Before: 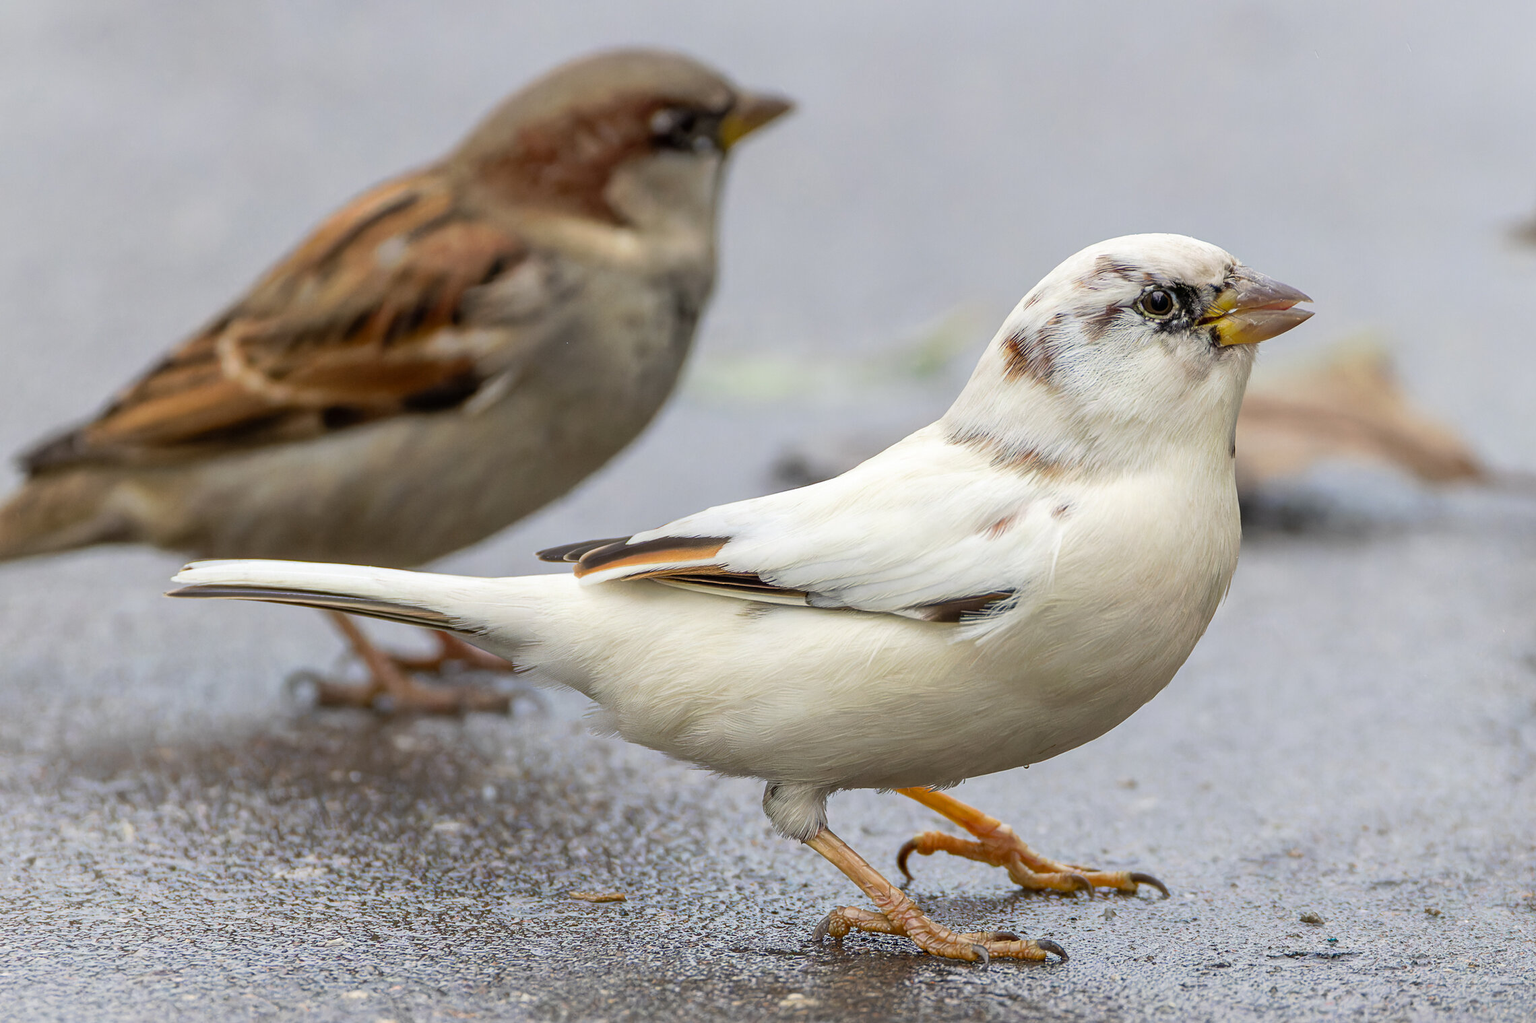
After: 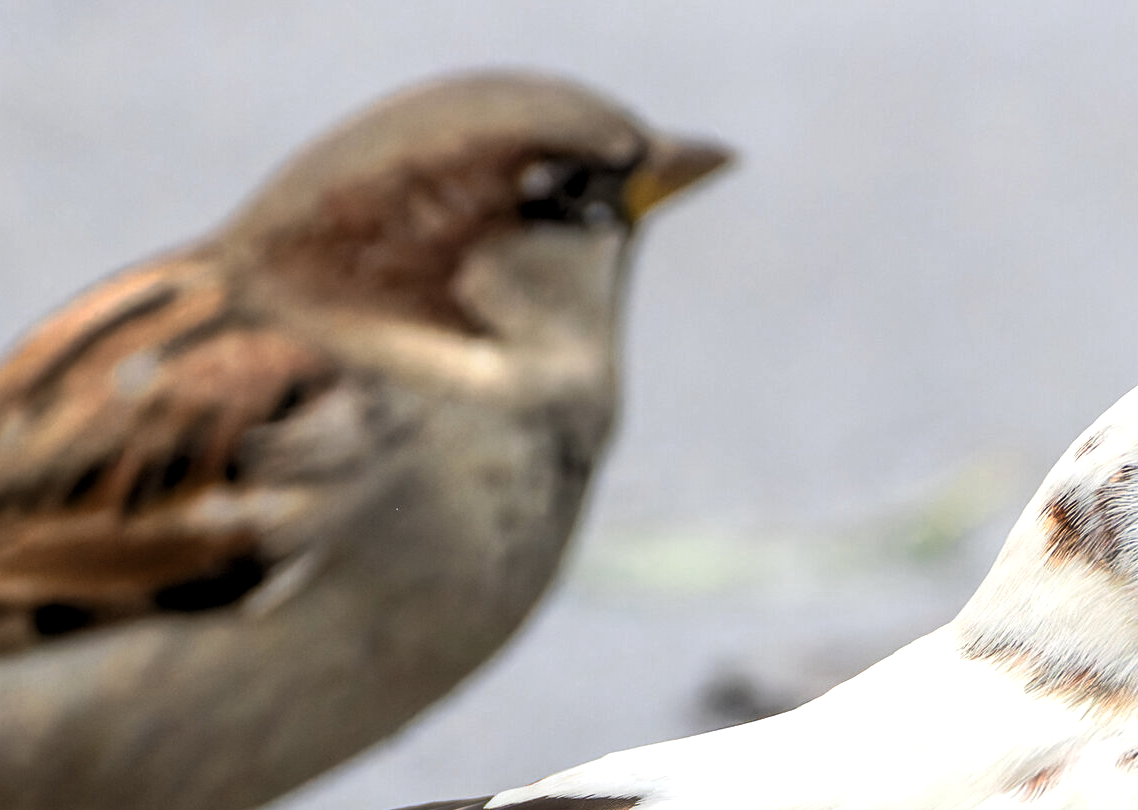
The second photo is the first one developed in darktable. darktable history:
crop: left 19.552%, right 30.507%, bottom 46.666%
exposure: compensate exposure bias true, compensate highlight preservation false
color zones: curves: ch0 [(0.018, 0.548) (0.224, 0.64) (0.425, 0.447) (0.675, 0.575) (0.732, 0.579)]; ch1 [(0.066, 0.487) (0.25, 0.5) (0.404, 0.43) (0.75, 0.421) (0.956, 0.421)]; ch2 [(0.044, 0.561) (0.215, 0.465) (0.399, 0.544) (0.465, 0.548) (0.614, 0.447) (0.724, 0.43) (0.882, 0.623) (0.956, 0.632)]
levels: levels [0.052, 0.496, 0.908]
